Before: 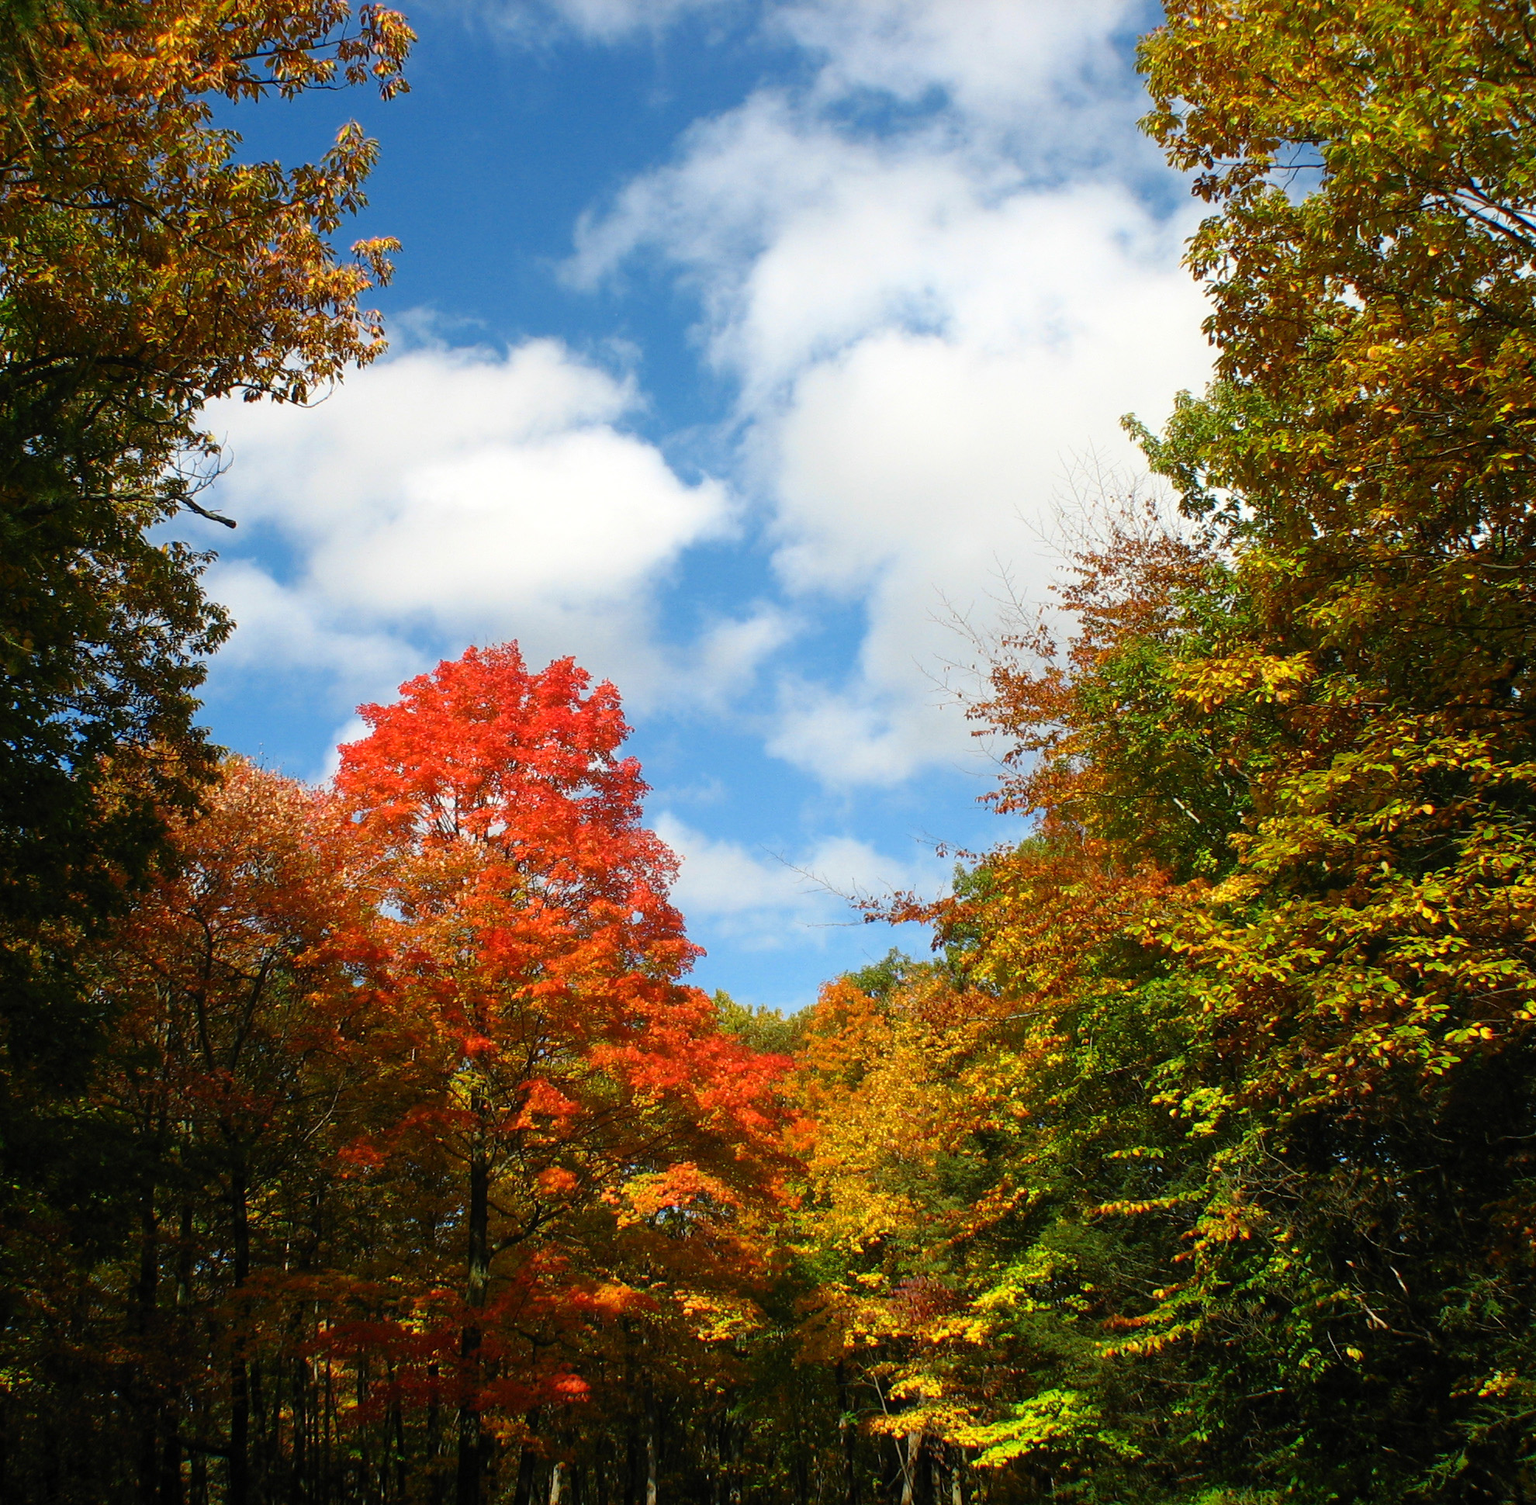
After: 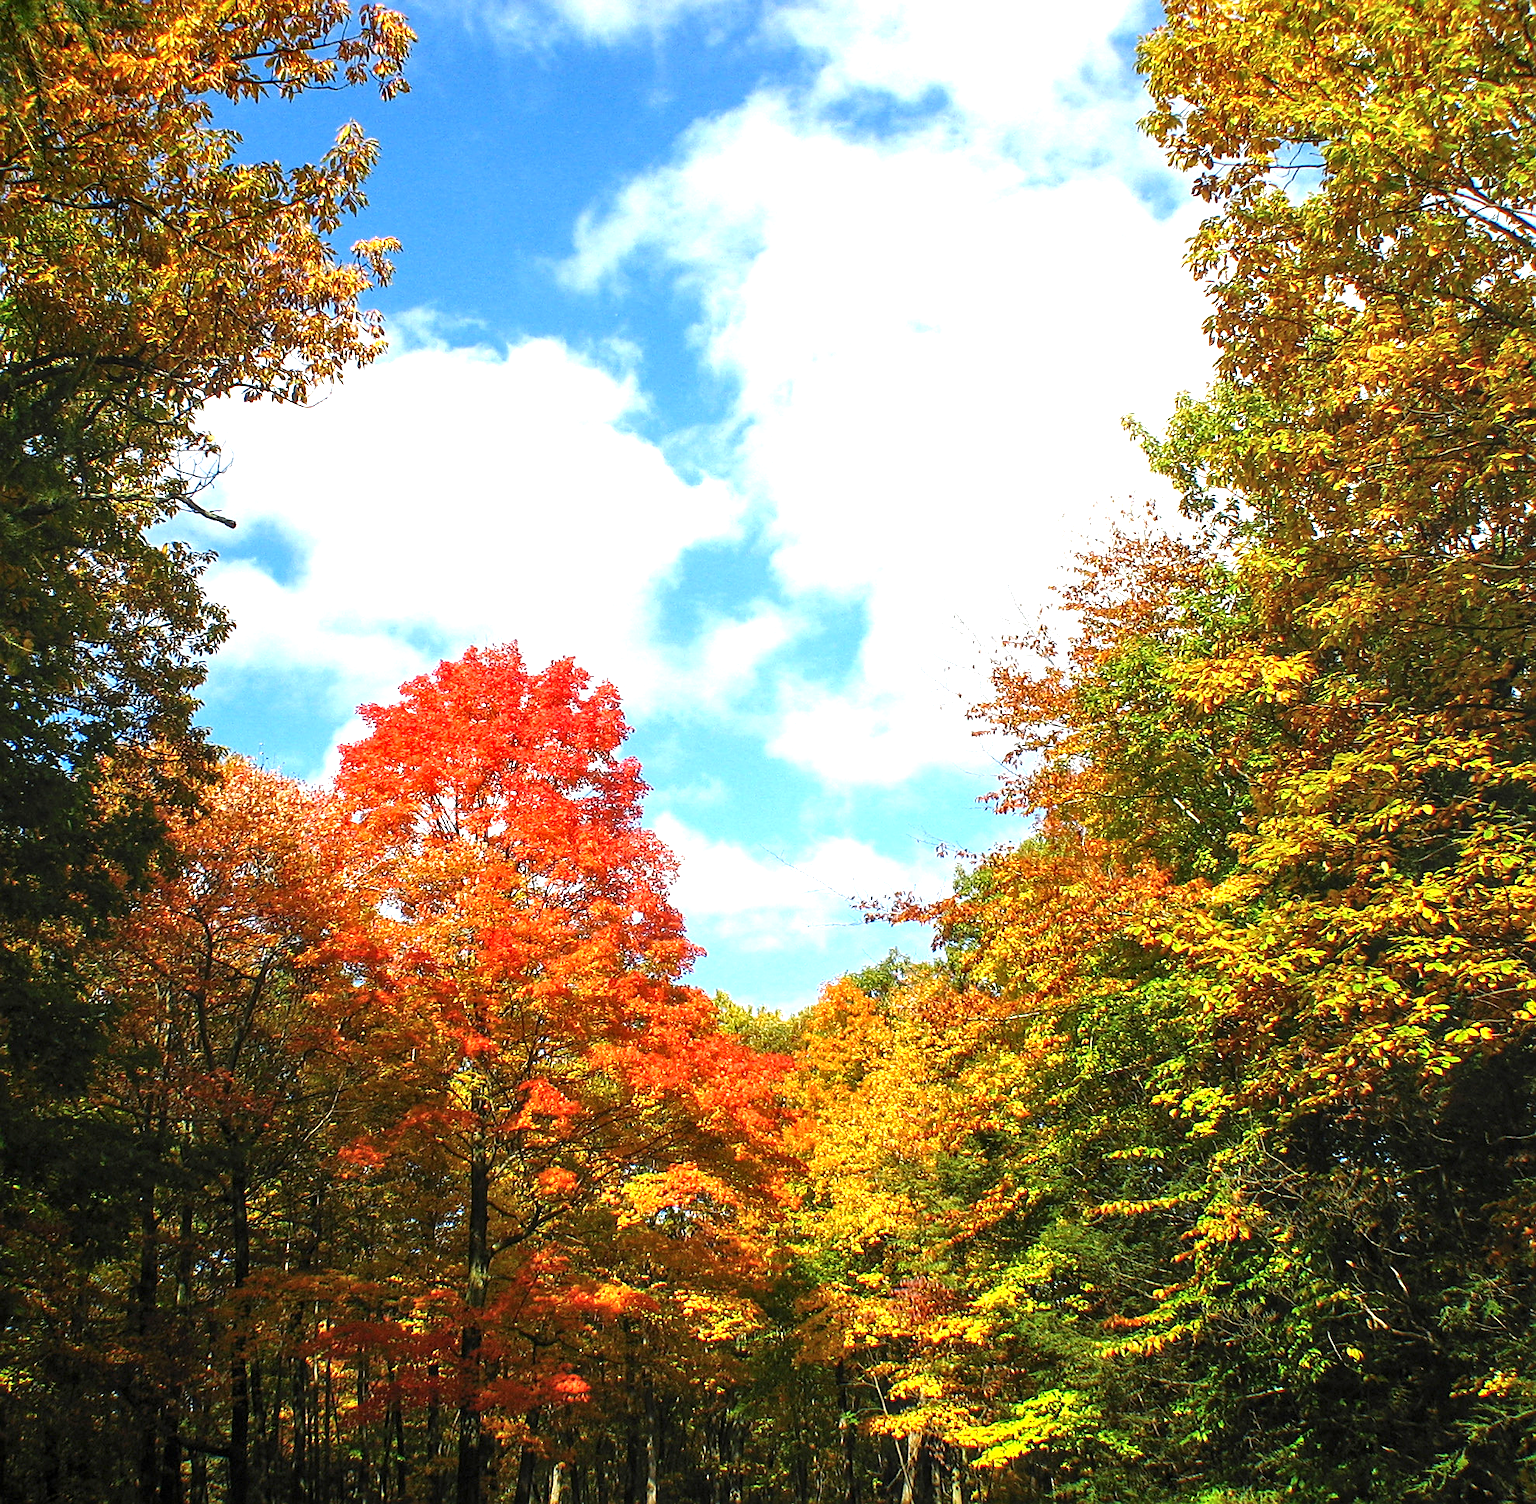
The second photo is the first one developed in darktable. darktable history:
sharpen: on, module defaults
local contrast: on, module defaults
exposure: black level correction 0, exposure 1.2 EV, compensate highlight preservation false
